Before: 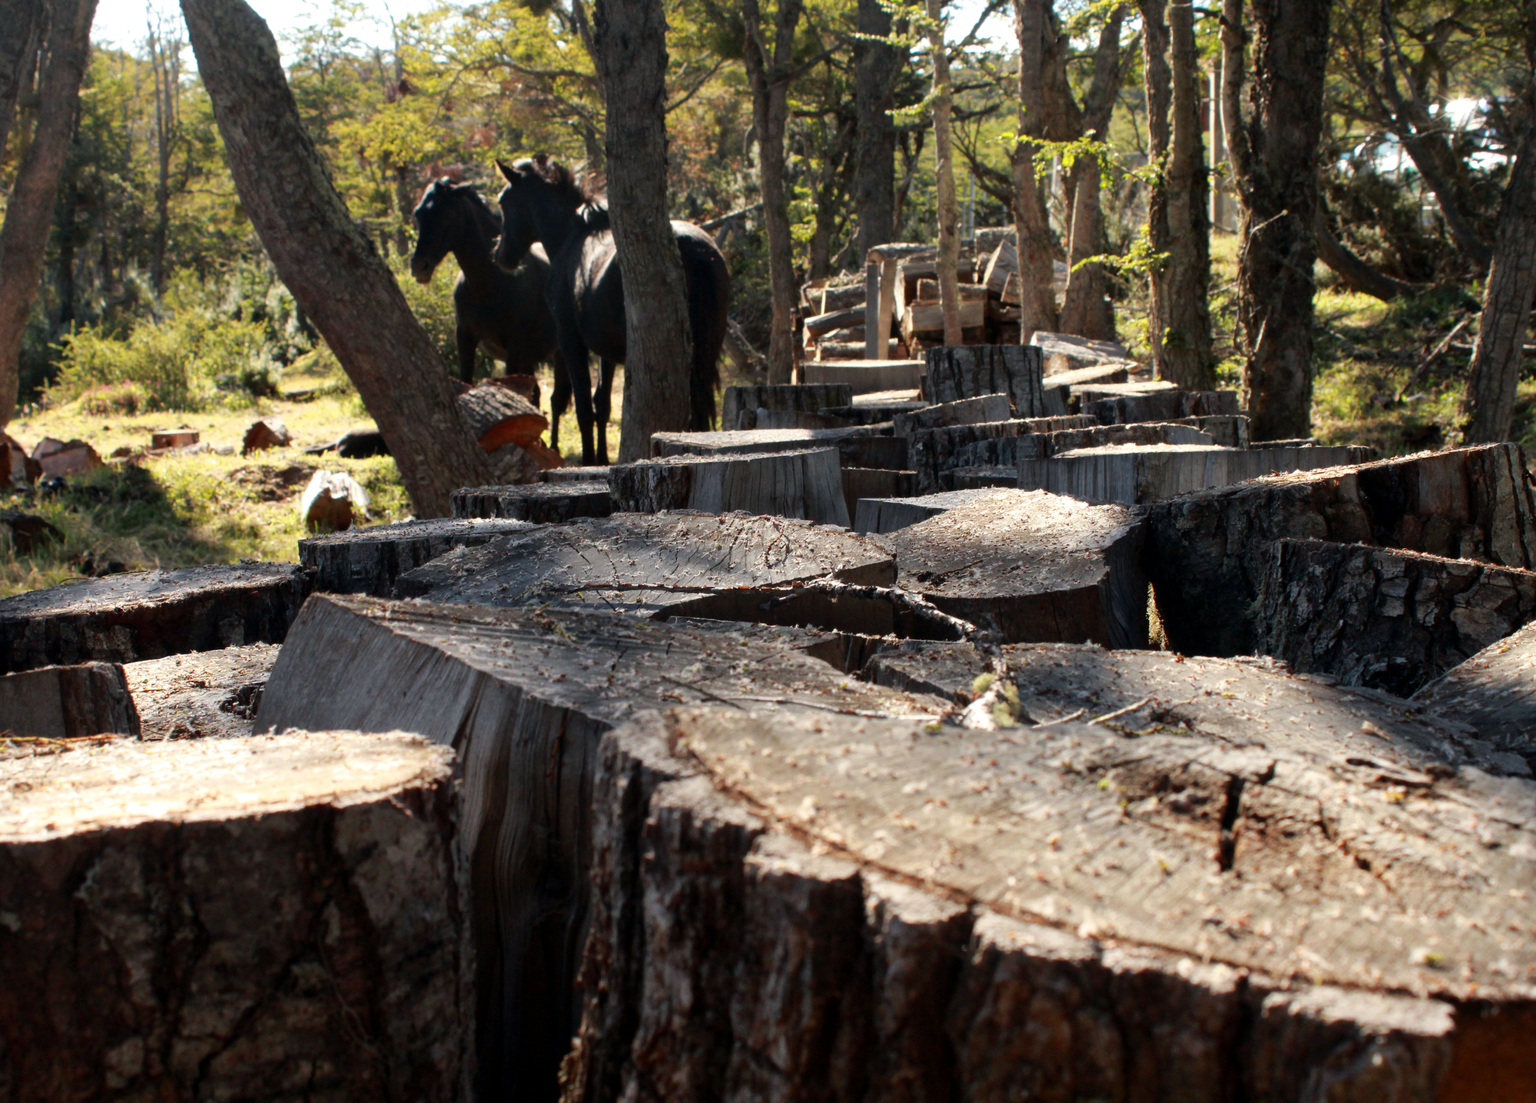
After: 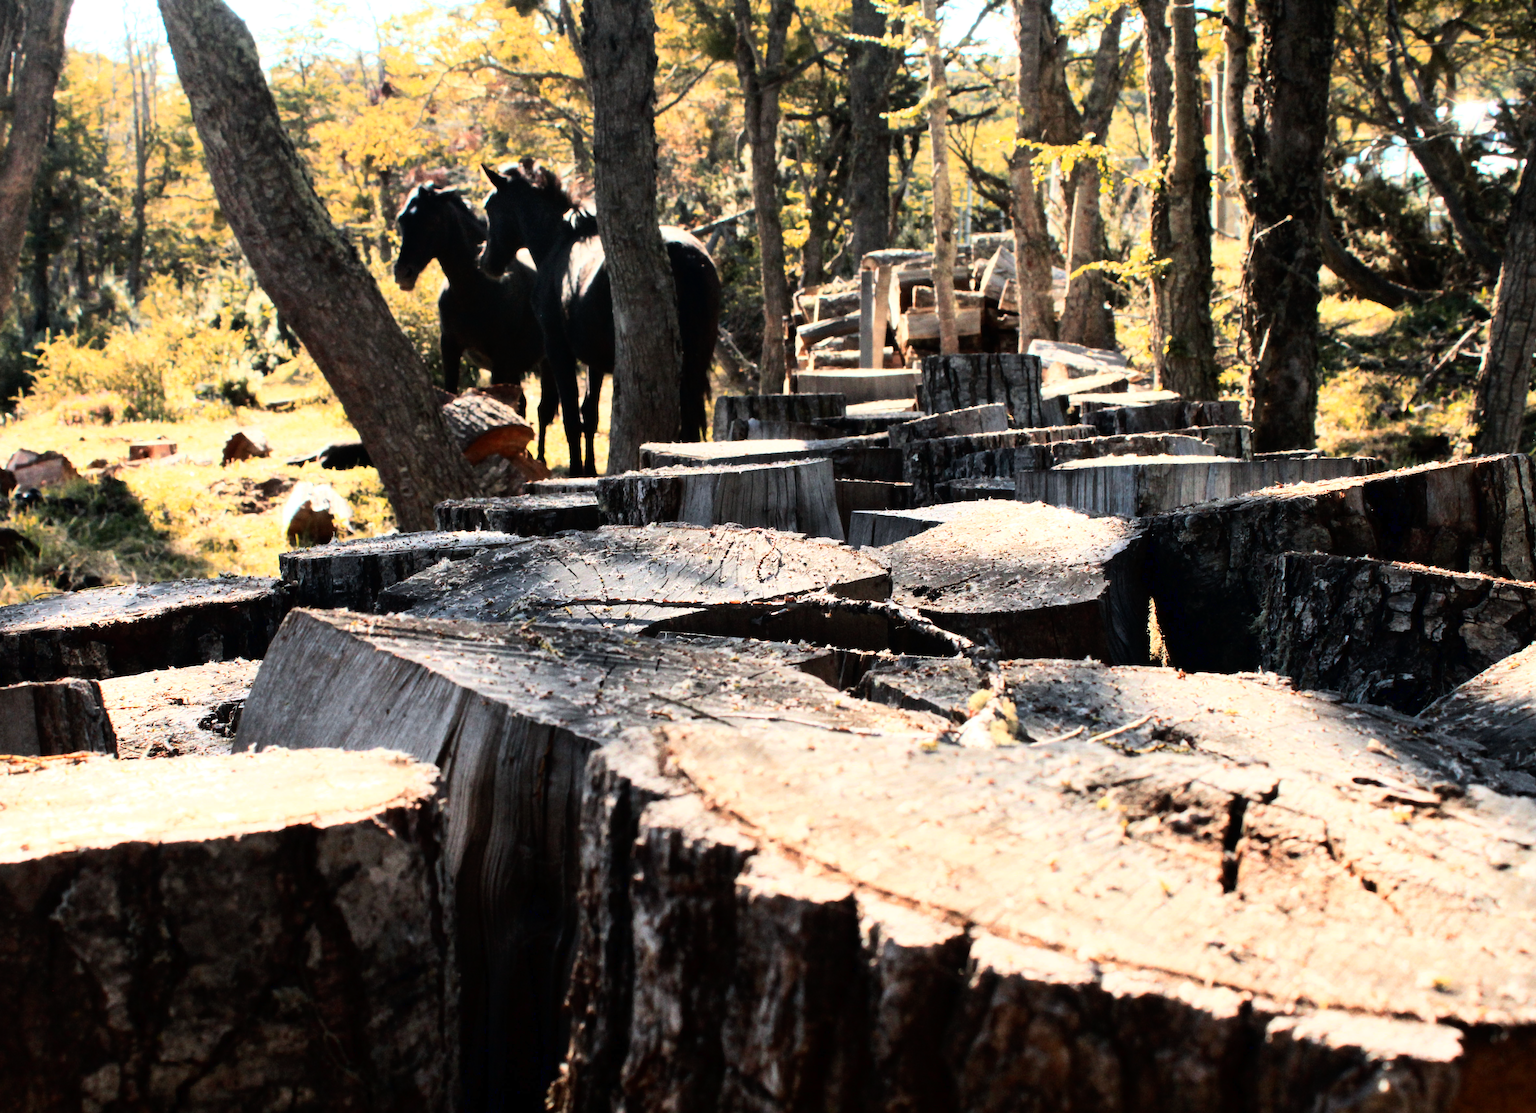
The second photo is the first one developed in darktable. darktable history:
base curve: curves: ch0 [(0, 0) (0.007, 0.004) (0.027, 0.03) (0.046, 0.07) (0.207, 0.54) (0.442, 0.872) (0.673, 0.972) (1, 1)]
crop and rotate: left 1.732%, right 0.622%, bottom 1.421%
color zones: curves: ch2 [(0, 0.5) (0.143, 0.5) (0.286, 0.416) (0.429, 0.5) (0.571, 0.5) (0.714, 0.5) (0.857, 0.5) (1, 0.5)]
